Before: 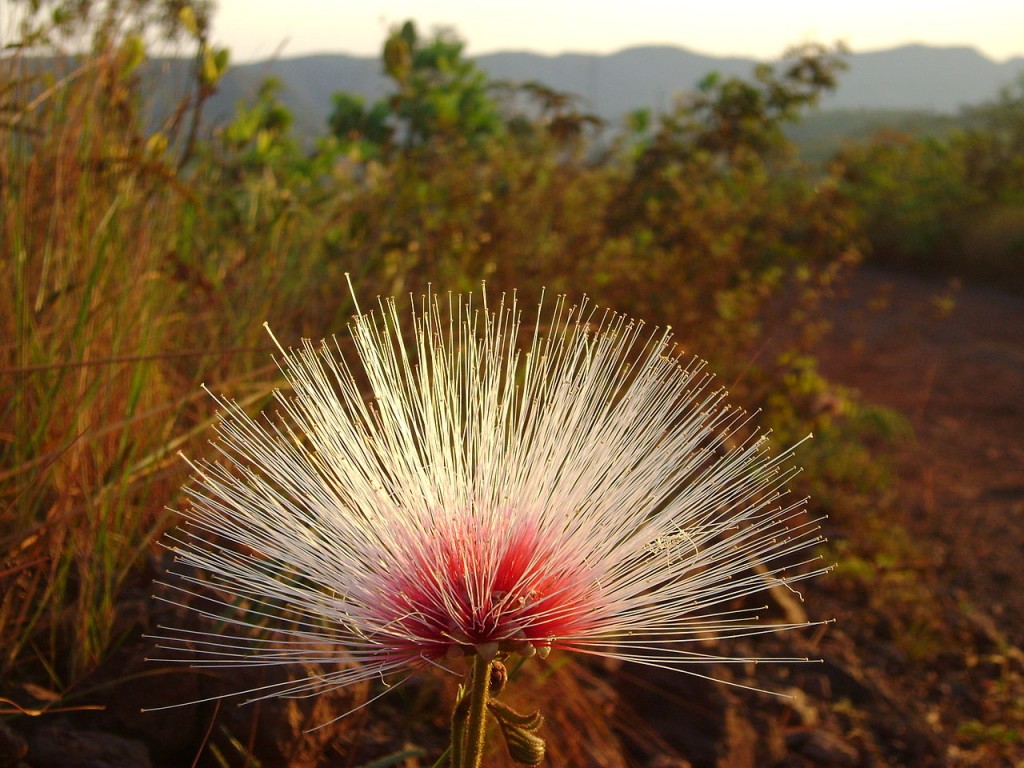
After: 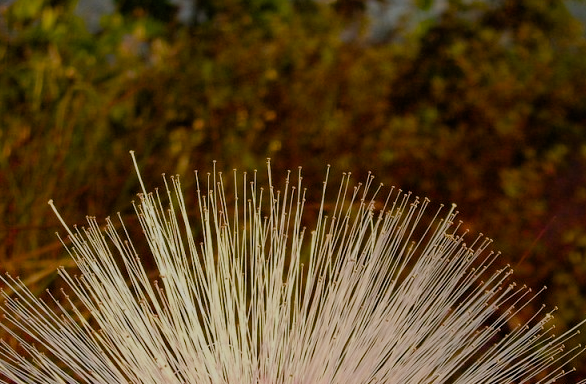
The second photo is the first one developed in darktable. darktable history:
color balance rgb: global offset › luminance -0.304%, global offset › hue 262.91°, linear chroma grading › shadows 15.763%, perceptual saturation grading › global saturation 20%, perceptual saturation grading › highlights -25.552%, perceptual saturation grading › shadows 24.541%, hue shift -7.56°
tone equalizer: edges refinement/feathering 500, mask exposure compensation -1.57 EV, preserve details no
crop: left 21.014%, top 15.899%, right 21.668%, bottom 34.052%
filmic rgb: middle gray luminance 28.91%, black relative exposure -10.23 EV, white relative exposure 5.5 EV, threshold 3.04 EV, target black luminance 0%, hardness 3.93, latitude 2.74%, contrast 1.124, highlights saturation mix 5.77%, shadows ↔ highlights balance 14.77%, add noise in highlights 0.001, preserve chrominance max RGB, color science v3 (2019), use custom middle-gray values true, contrast in highlights soft, enable highlight reconstruction true
